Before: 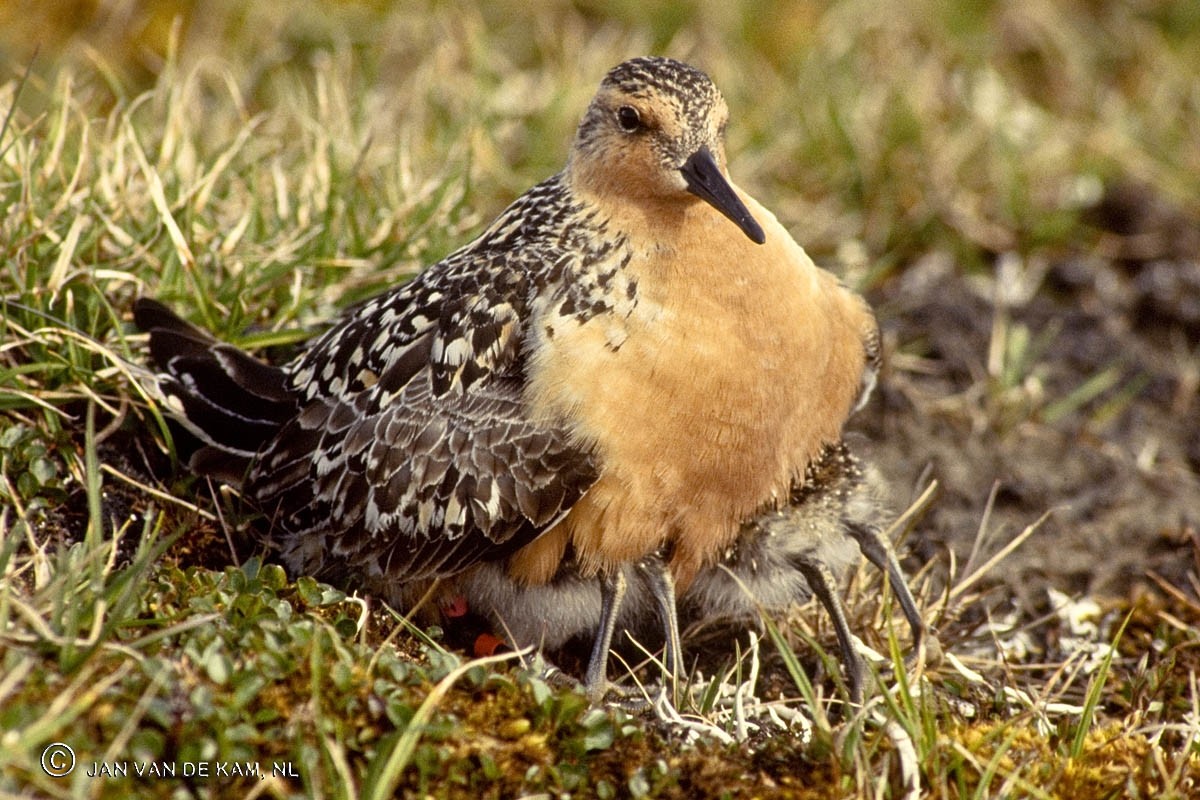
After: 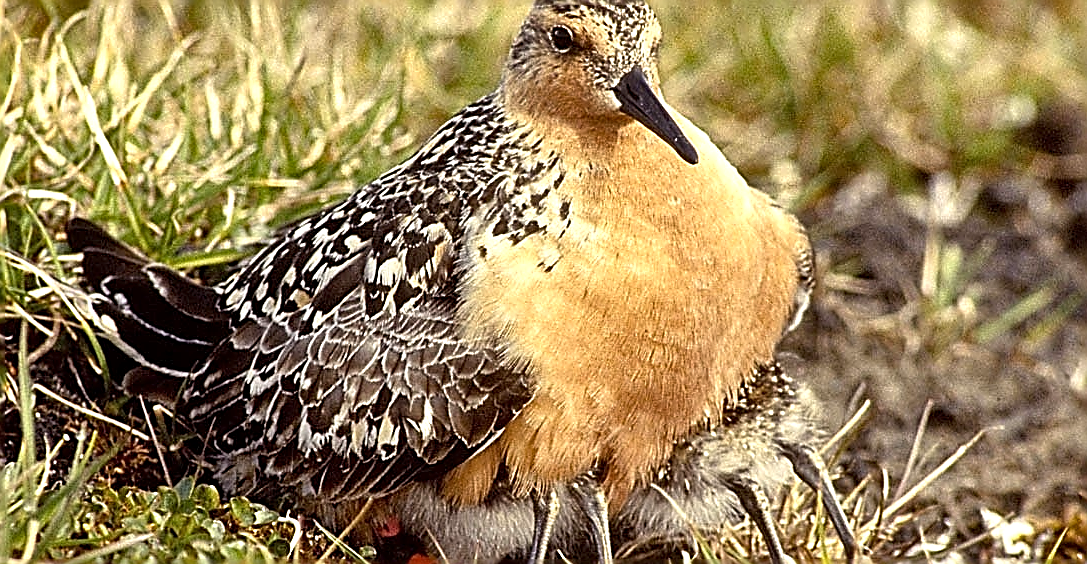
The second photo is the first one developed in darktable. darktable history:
shadows and highlights: soften with gaussian
crop: left 5.665%, top 10.032%, right 3.724%, bottom 19.364%
exposure: black level correction 0.001, exposure 0.5 EV, compensate highlight preservation false
sharpen: amount 1.848
